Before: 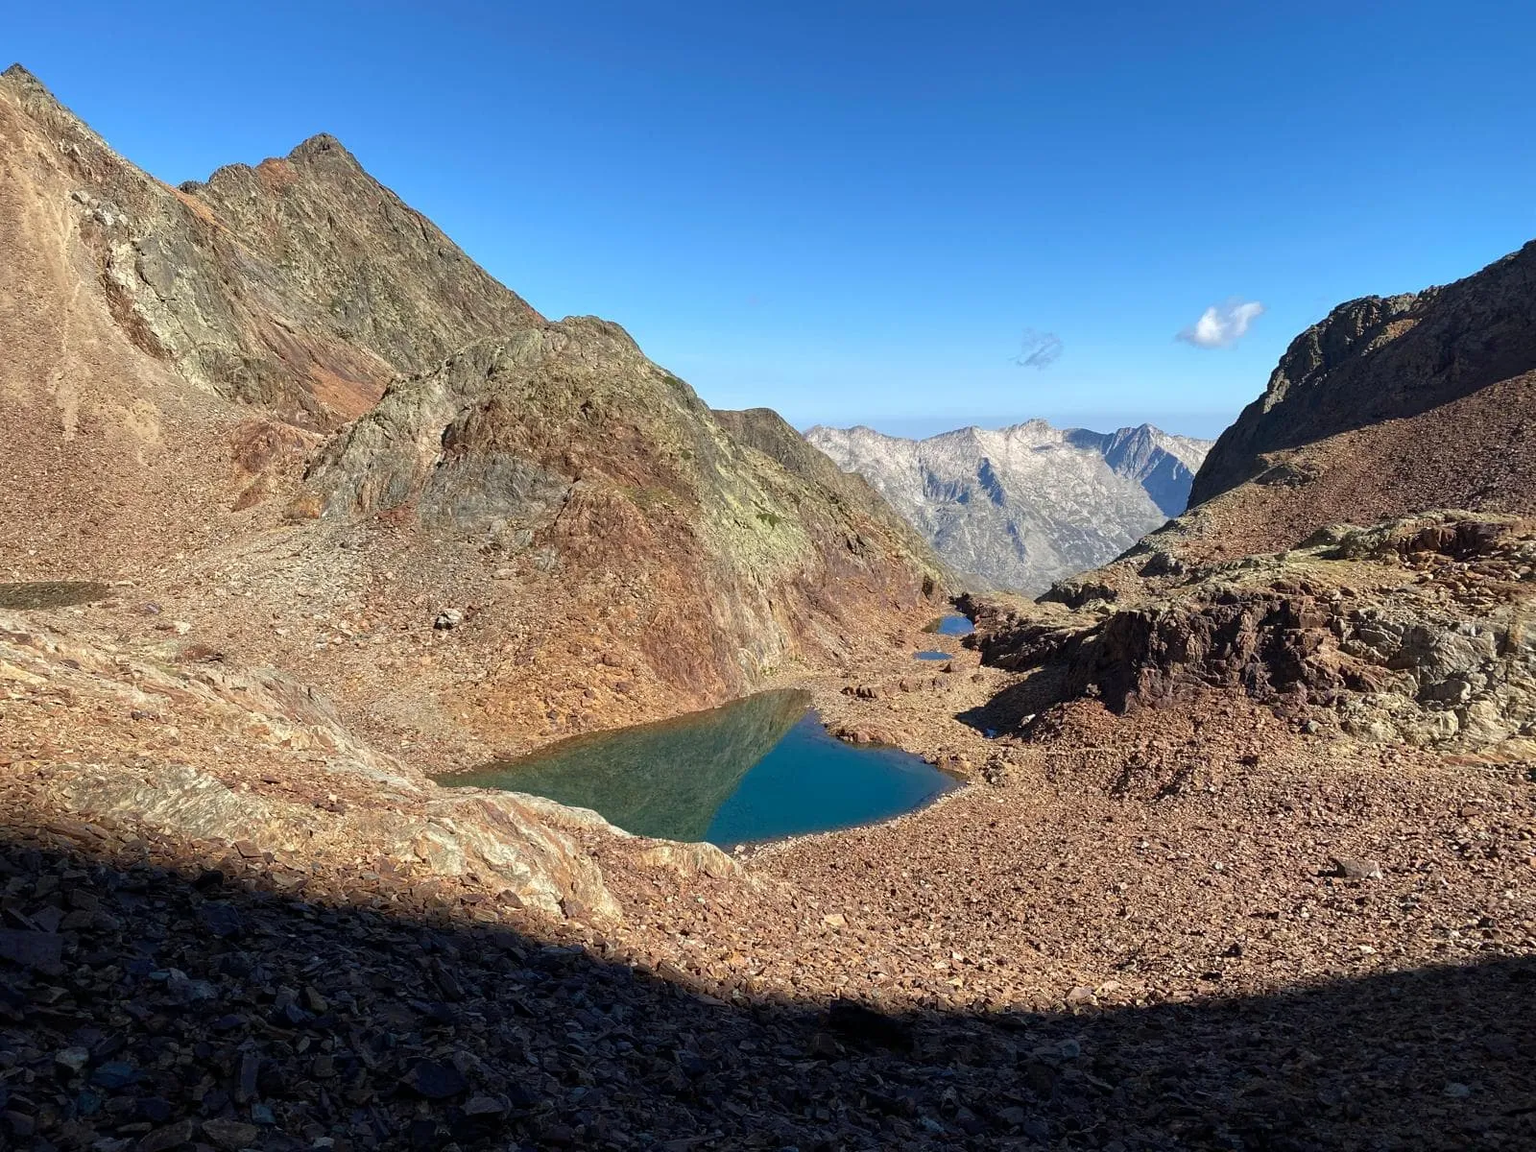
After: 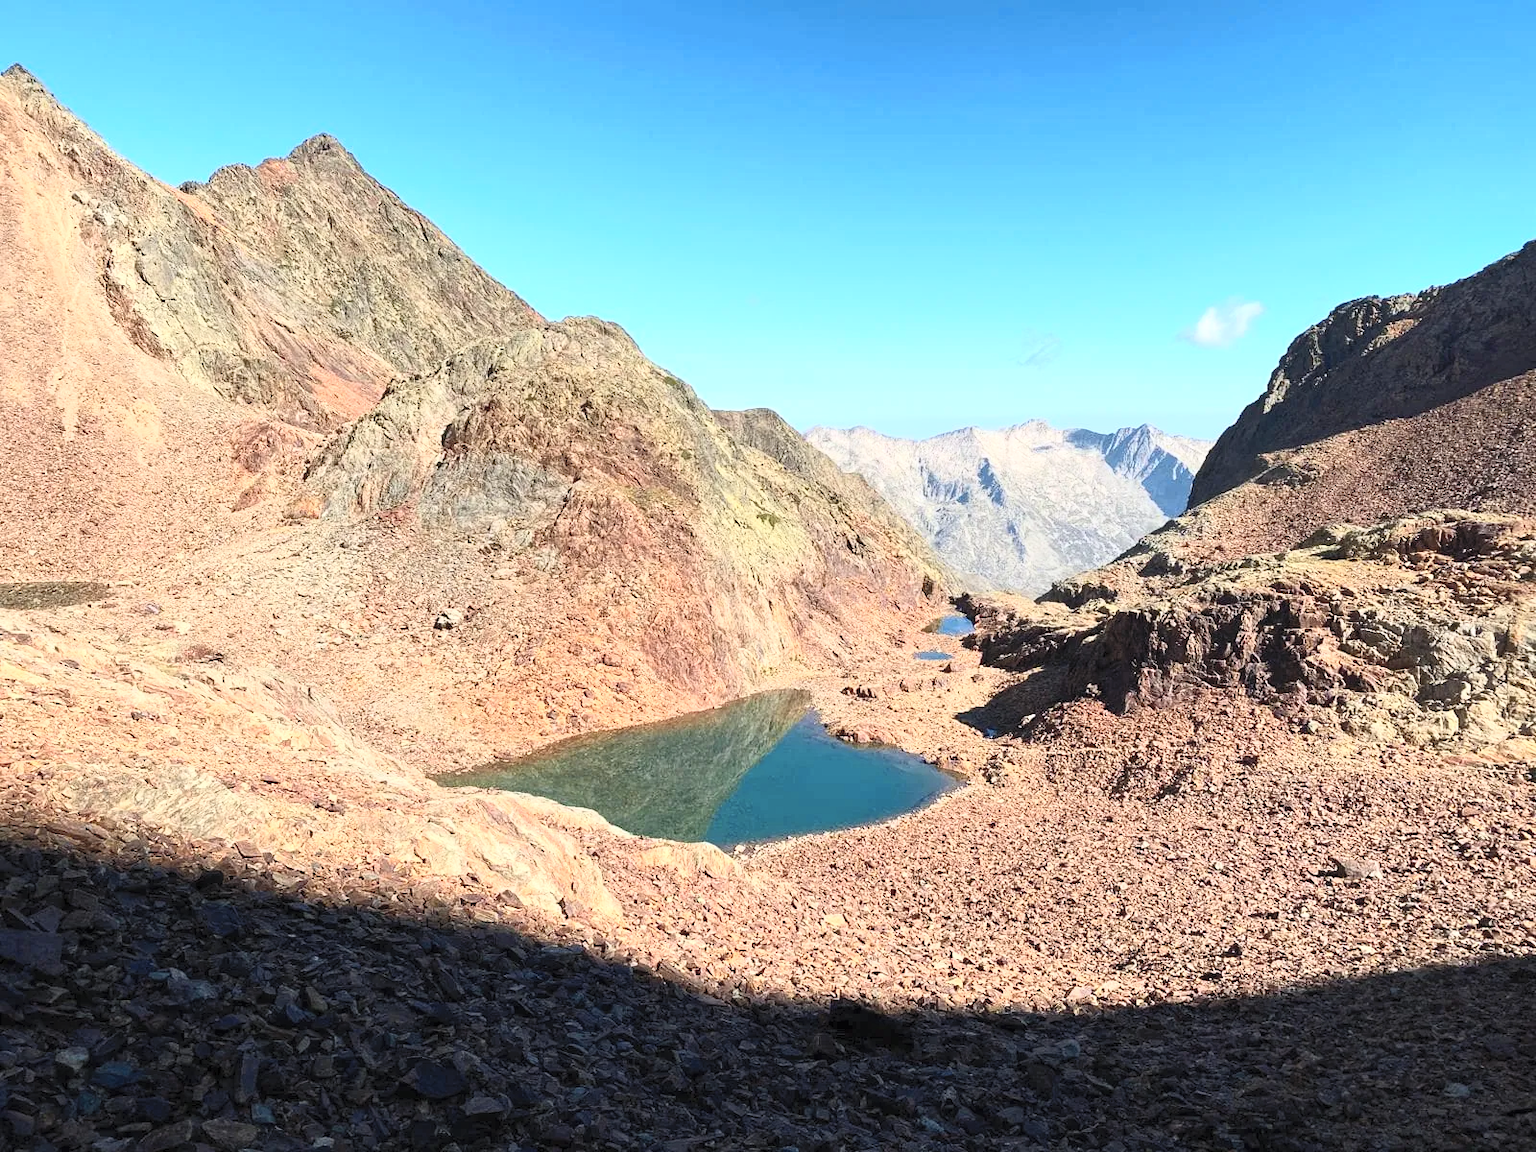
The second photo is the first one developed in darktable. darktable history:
contrast brightness saturation: contrast 0.39, brightness 0.53
color zones: curves: ch1 [(0.239, 0.552) (0.75, 0.5)]; ch2 [(0.25, 0.462) (0.749, 0.457)], mix 25.94%
